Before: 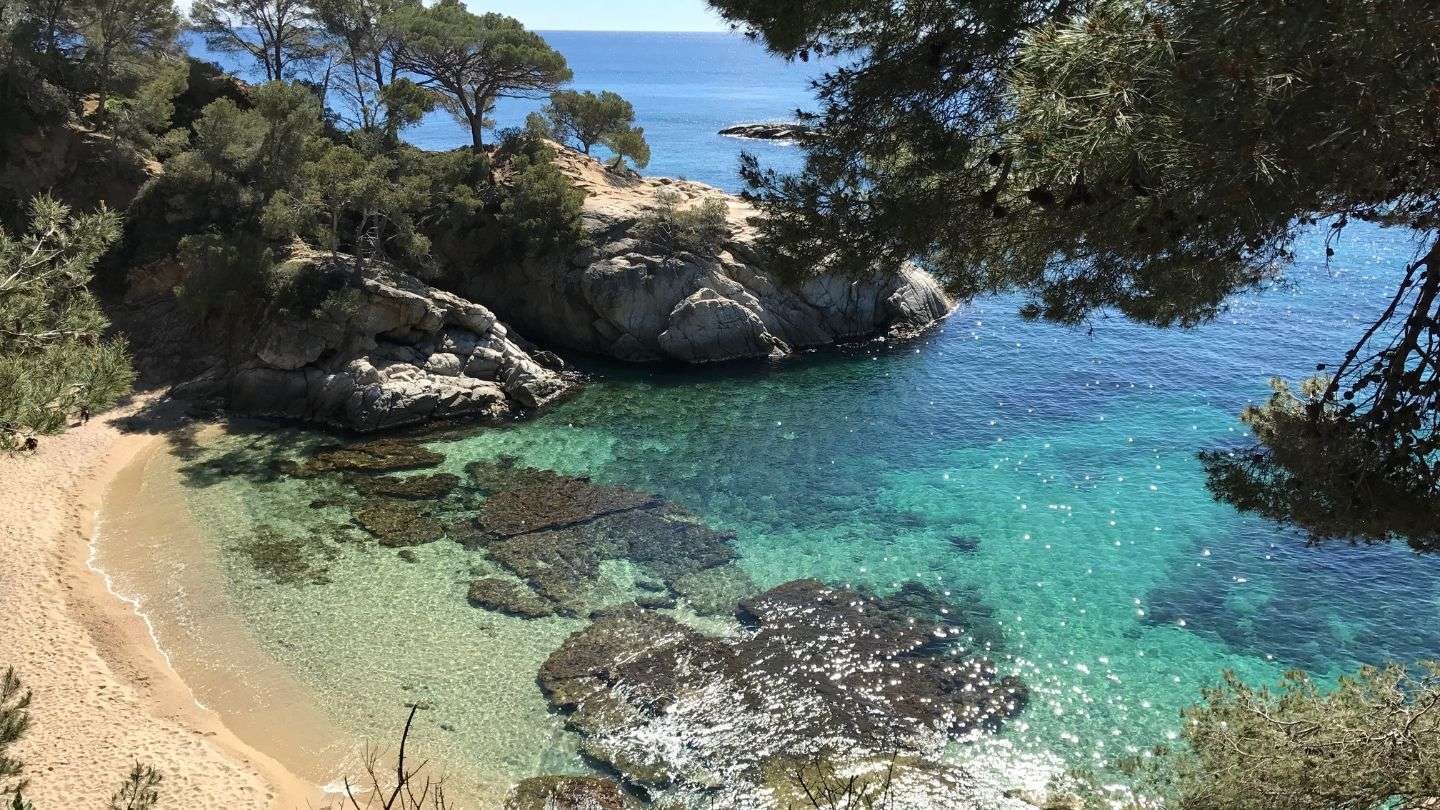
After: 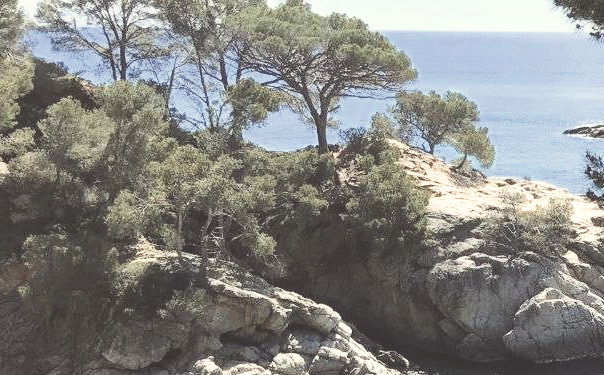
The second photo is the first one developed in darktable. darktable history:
crop and rotate: left 10.817%, top 0.062%, right 47.194%, bottom 53.626%
color correction: highlights a* -0.95, highlights b* 4.5, shadows a* 3.55
color balance rgb: perceptual saturation grading › global saturation 20%, perceptual saturation grading › highlights -50%, perceptual saturation grading › shadows 30%, perceptual brilliance grading › global brilliance 10%, perceptual brilliance grading › shadows 15%
filmic rgb: black relative exposure -8.42 EV, white relative exposure 4.68 EV, hardness 3.82, color science v6 (2022)
exposure: black level correction -0.023, exposure 1.397 EV, compensate highlight preservation false
levels: levels [0.116, 0.574, 1]
contrast brightness saturation: contrast 0.1, saturation -0.3
